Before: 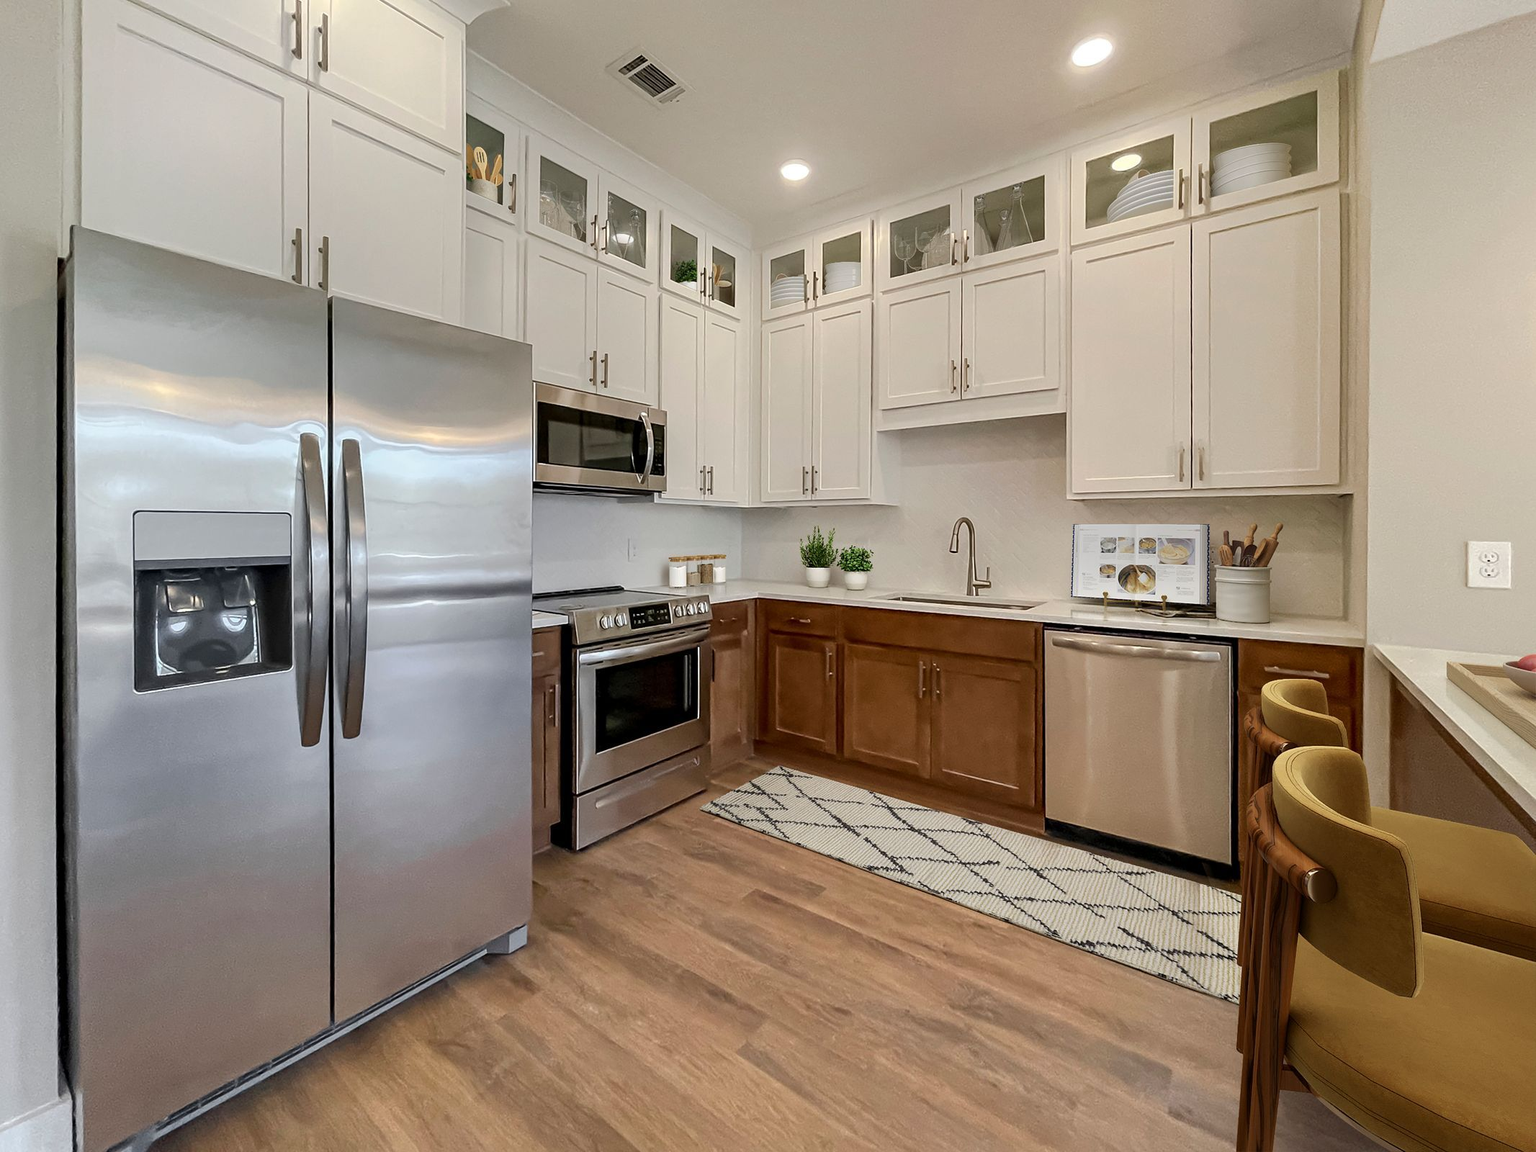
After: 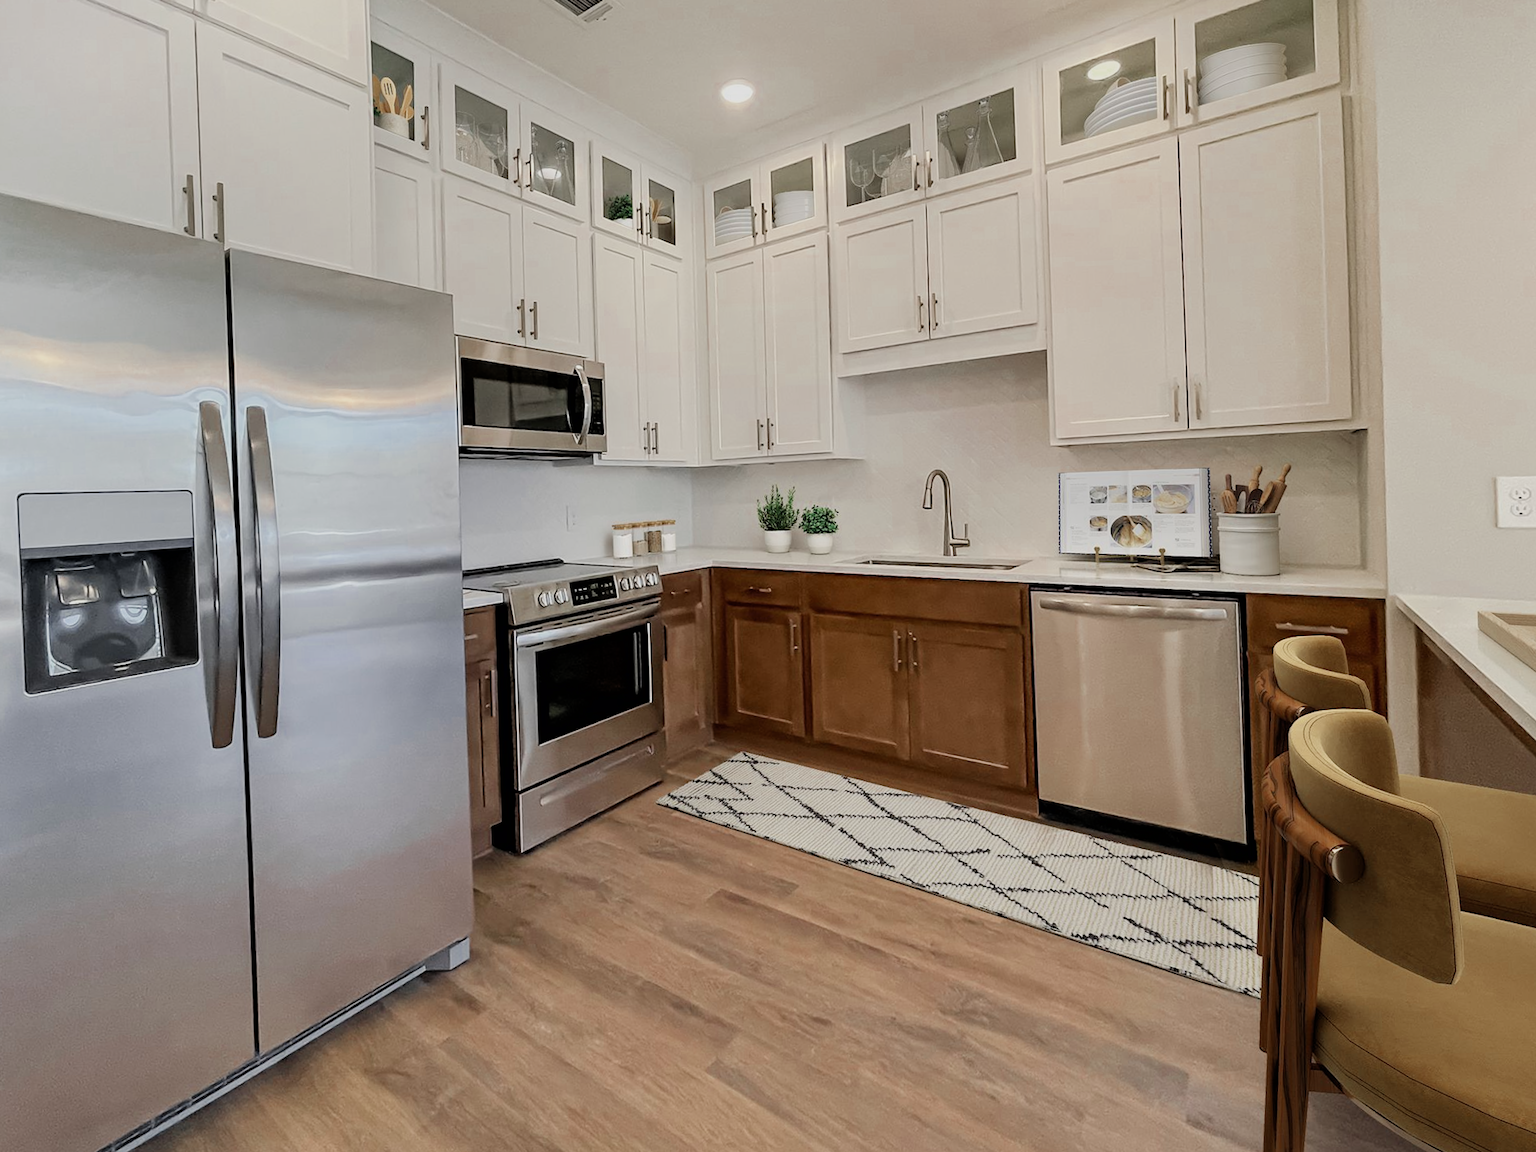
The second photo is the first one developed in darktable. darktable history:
shadows and highlights: radius 125.46, shadows 21.19, highlights -21.19, low approximation 0.01
color zones: curves: ch0 [(0, 0.5) (0.125, 0.4) (0.25, 0.5) (0.375, 0.4) (0.5, 0.4) (0.625, 0.35) (0.75, 0.35) (0.875, 0.5)]; ch1 [(0, 0.35) (0.125, 0.45) (0.25, 0.35) (0.375, 0.35) (0.5, 0.35) (0.625, 0.35) (0.75, 0.45) (0.875, 0.35)]; ch2 [(0, 0.6) (0.125, 0.5) (0.25, 0.5) (0.375, 0.6) (0.5, 0.6) (0.625, 0.5) (0.75, 0.5) (0.875, 0.5)]
exposure: exposure 0.3 EV, compensate highlight preservation false
crop and rotate: angle 1.96°, left 5.673%, top 5.673%
filmic rgb: black relative exposure -7.82 EV, white relative exposure 4.29 EV, hardness 3.86, color science v6 (2022)
